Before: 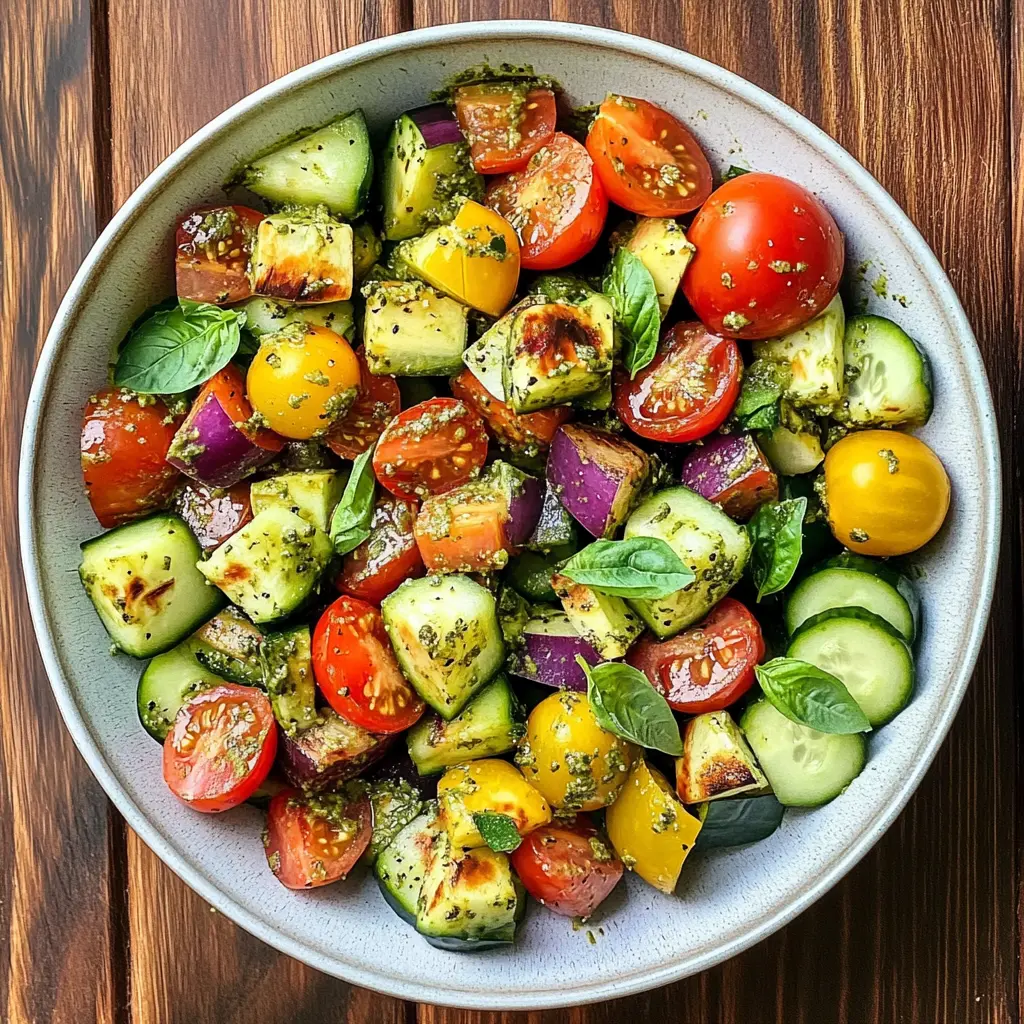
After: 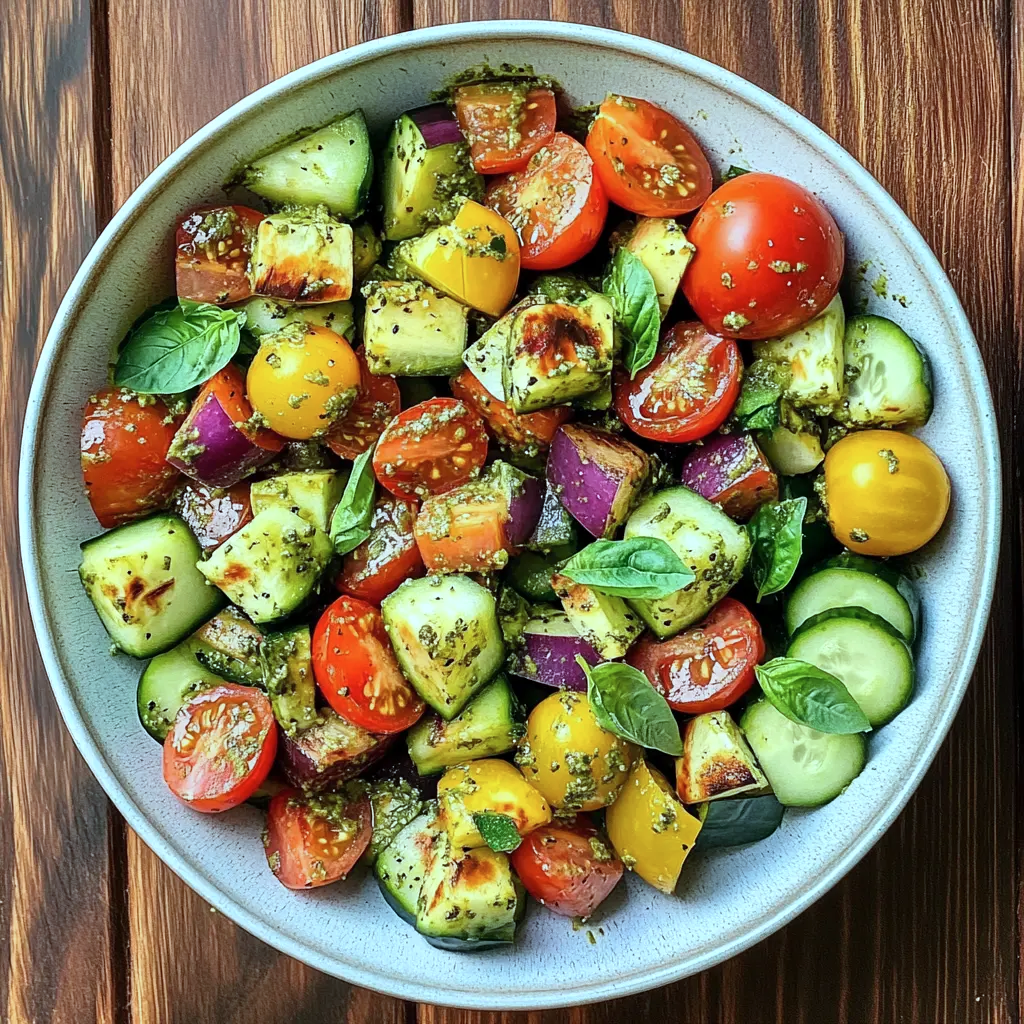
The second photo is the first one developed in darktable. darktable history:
color correction: highlights a* -9.94, highlights b* -9.89
